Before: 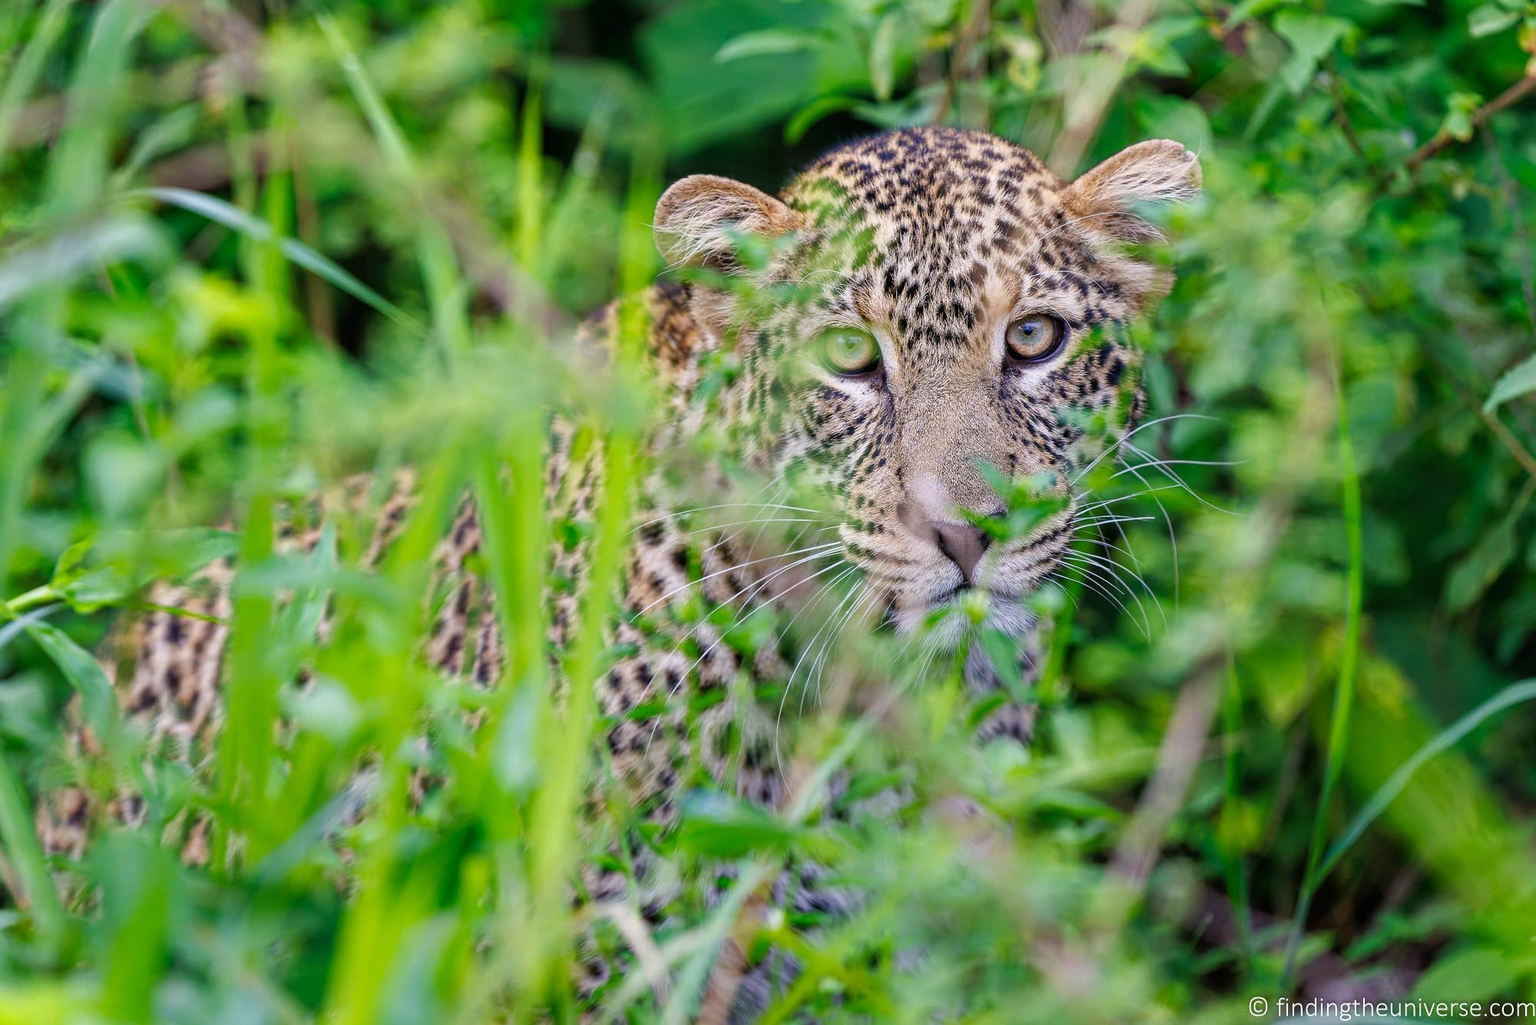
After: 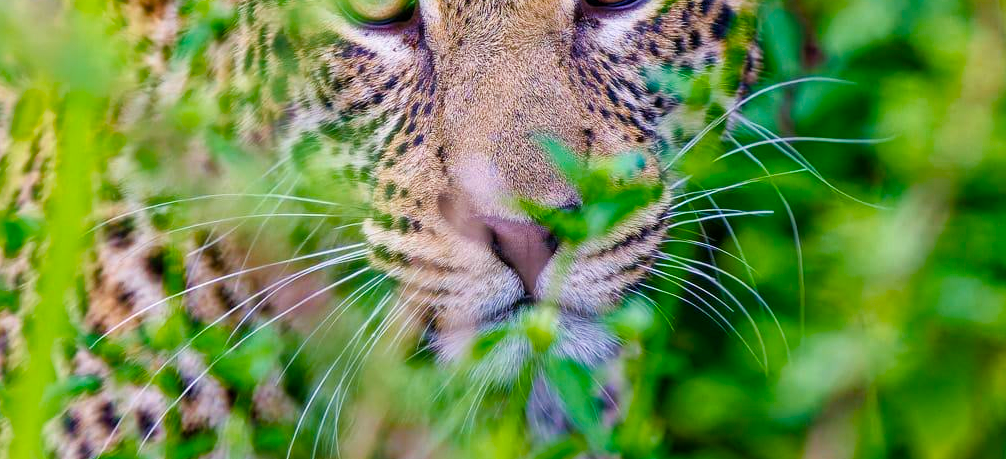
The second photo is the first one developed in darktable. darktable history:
color balance rgb: perceptual saturation grading › global saturation 38.77%, perceptual saturation grading › highlights -25.333%, perceptual saturation grading › mid-tones 34.361%, perceptual saturation grading › shadows 35.149%, global vibrance 14.2%
velvia: on, module defaults
crop: left 36.528%, top 34.652%, right 13.164%, bottom 30.91%
levels: mode automatic
